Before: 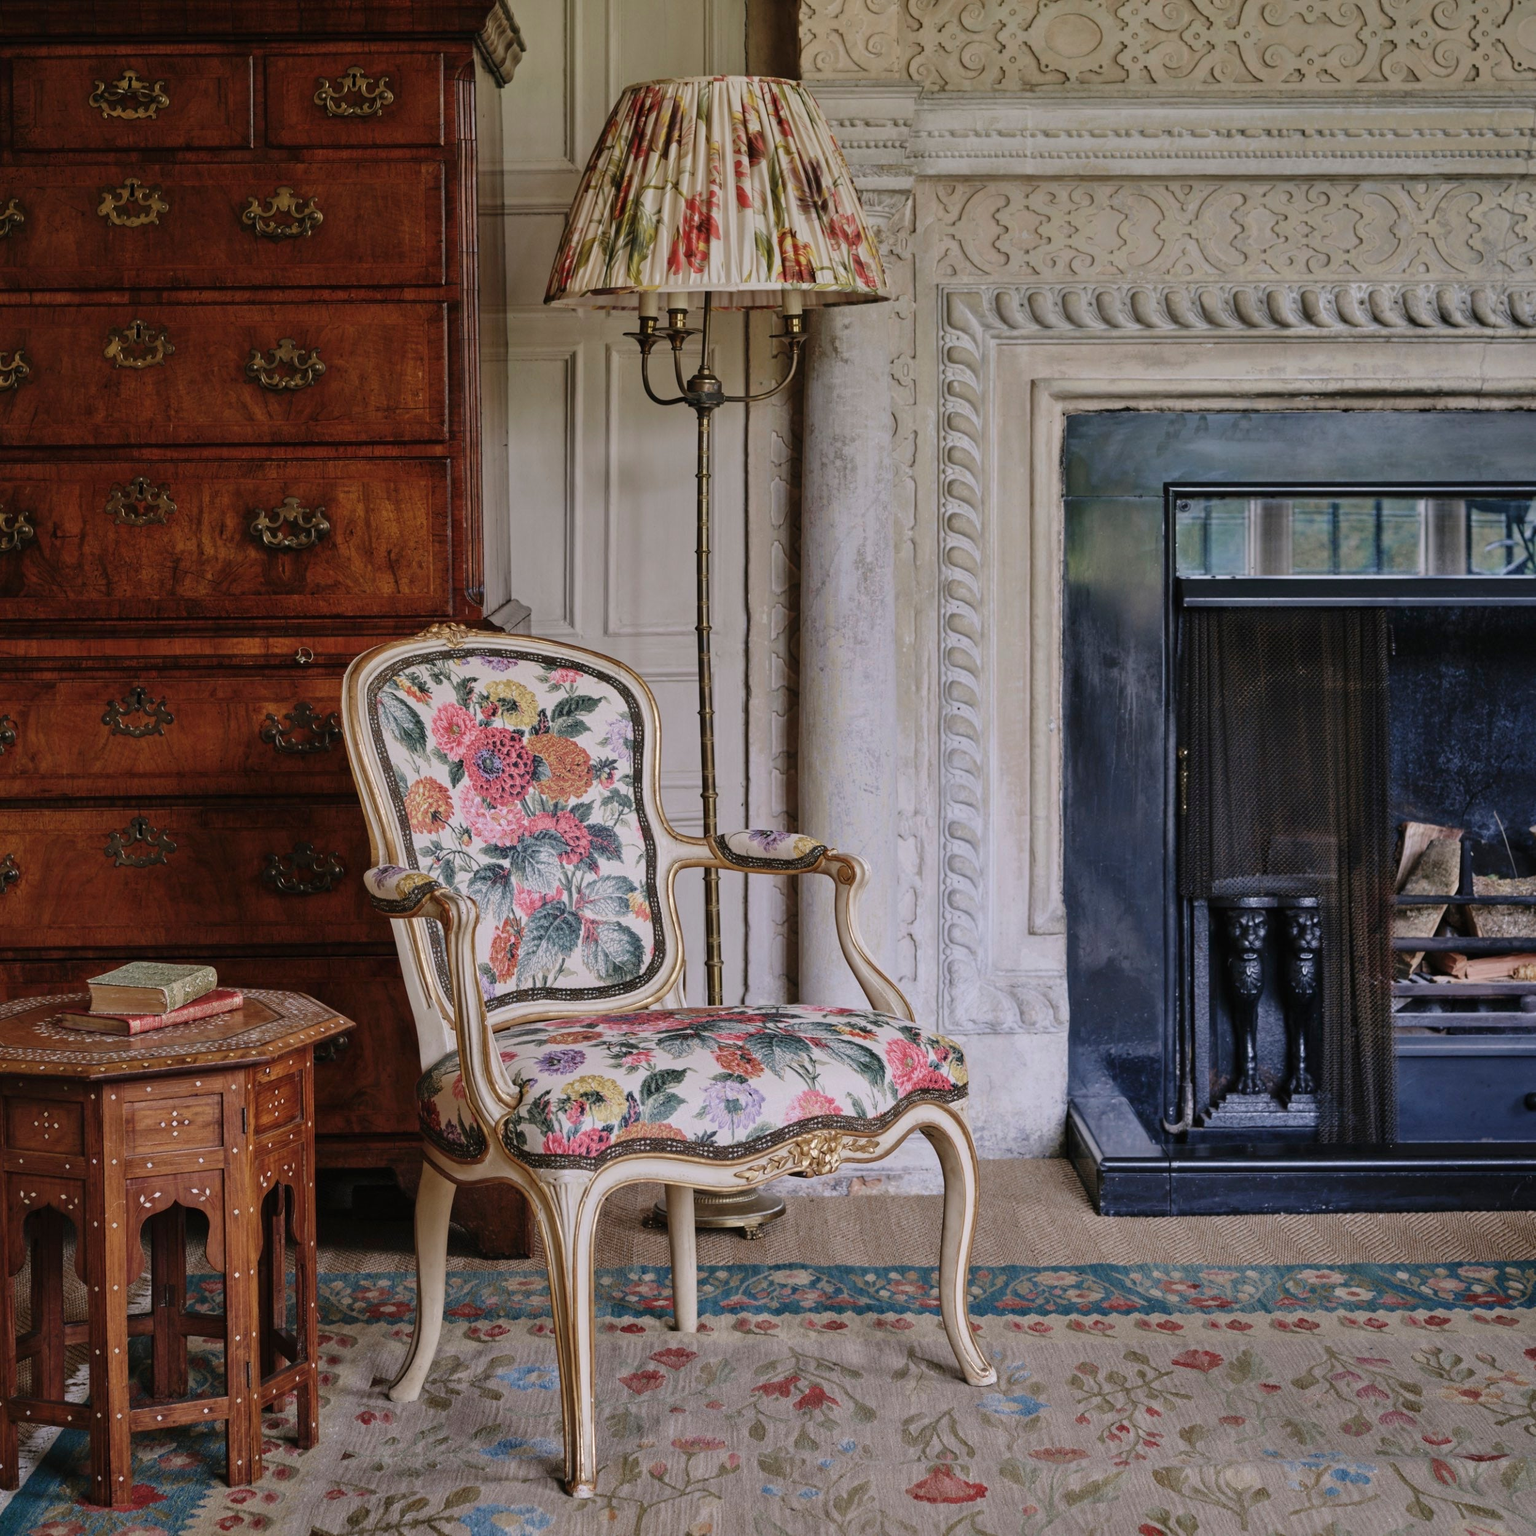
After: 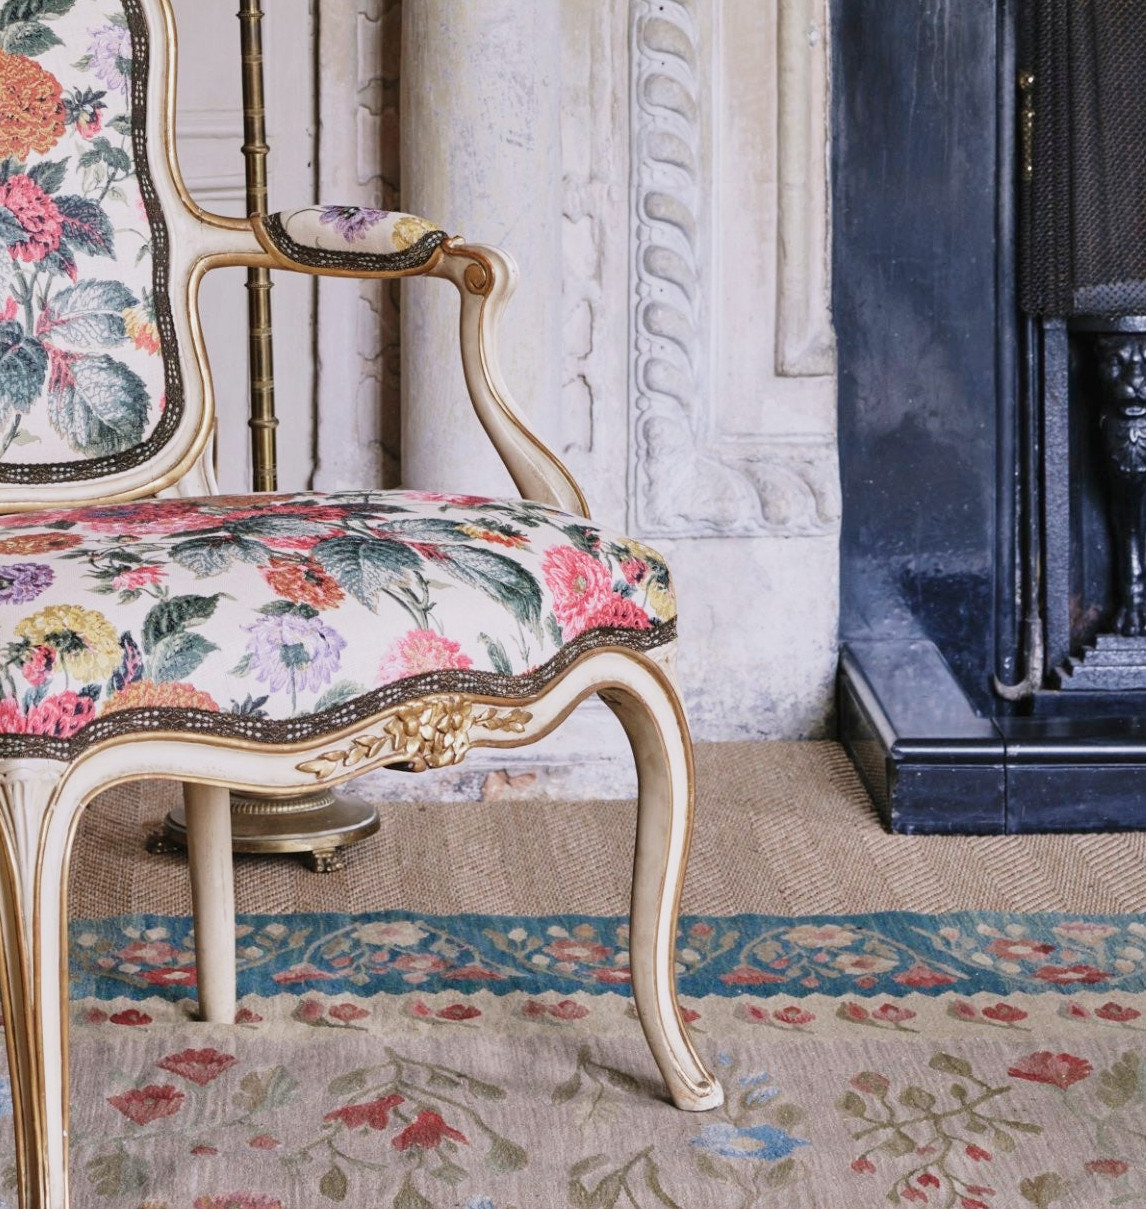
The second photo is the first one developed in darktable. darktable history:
crop: left 35.976%, top 45.819%, right 18.162%, bottom 5.807%
base curve: curves: ch0 [(0, 0) (0.088, 0.125) (0.176, 0.251) (0.354, 0.501) (0.613, 0.749) (1, 0.877)], preserve colors none
